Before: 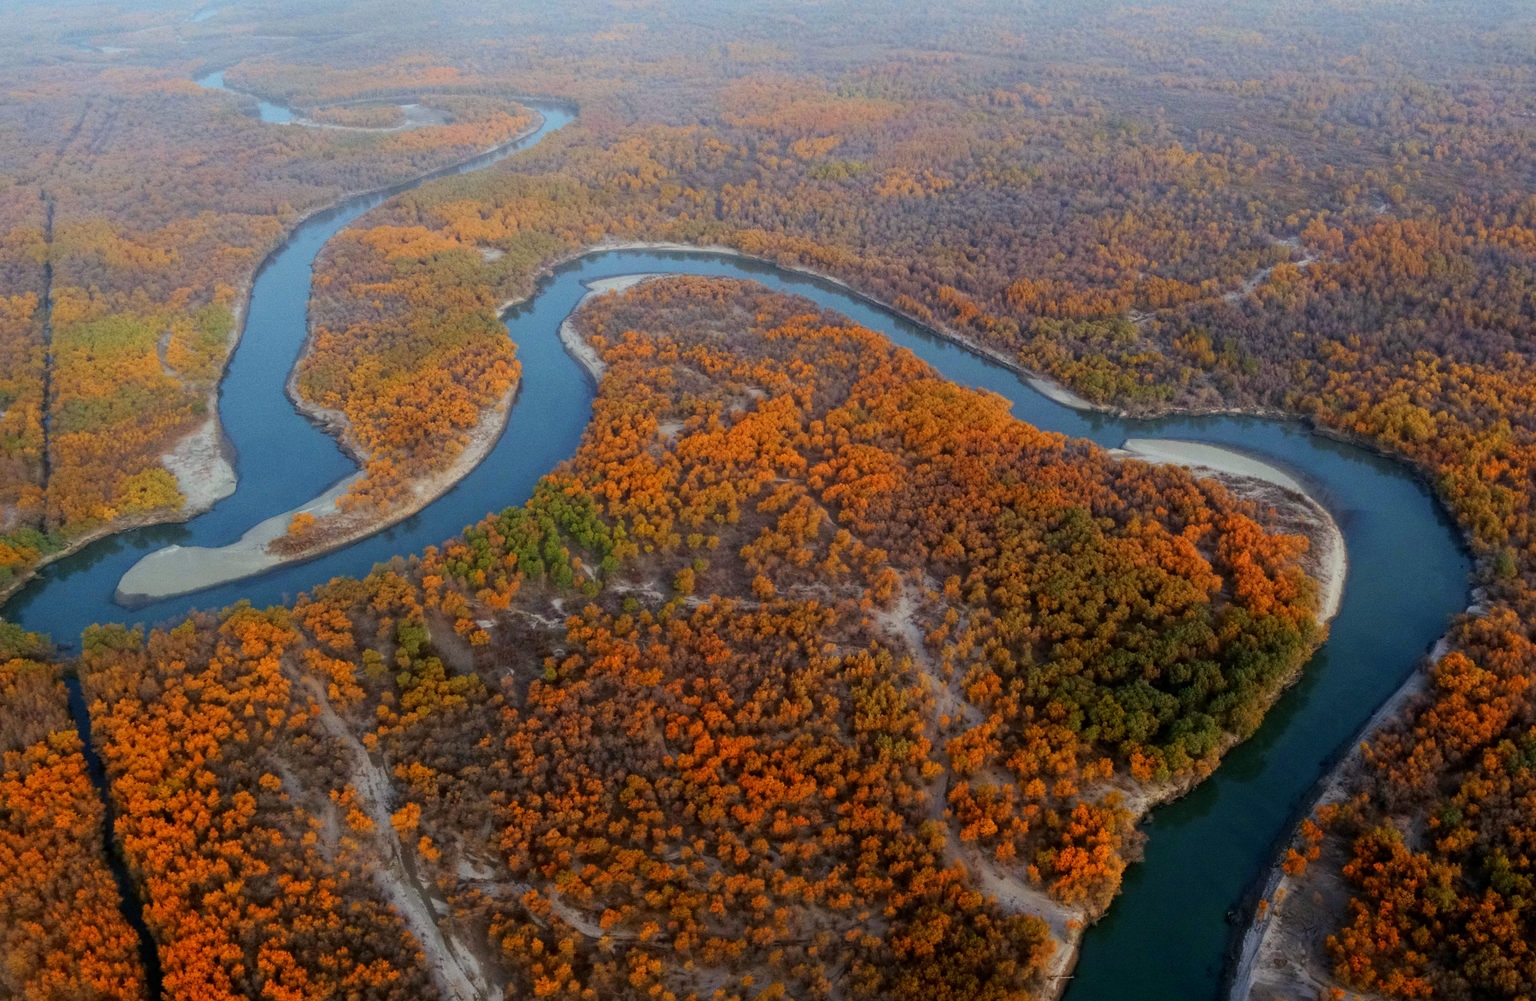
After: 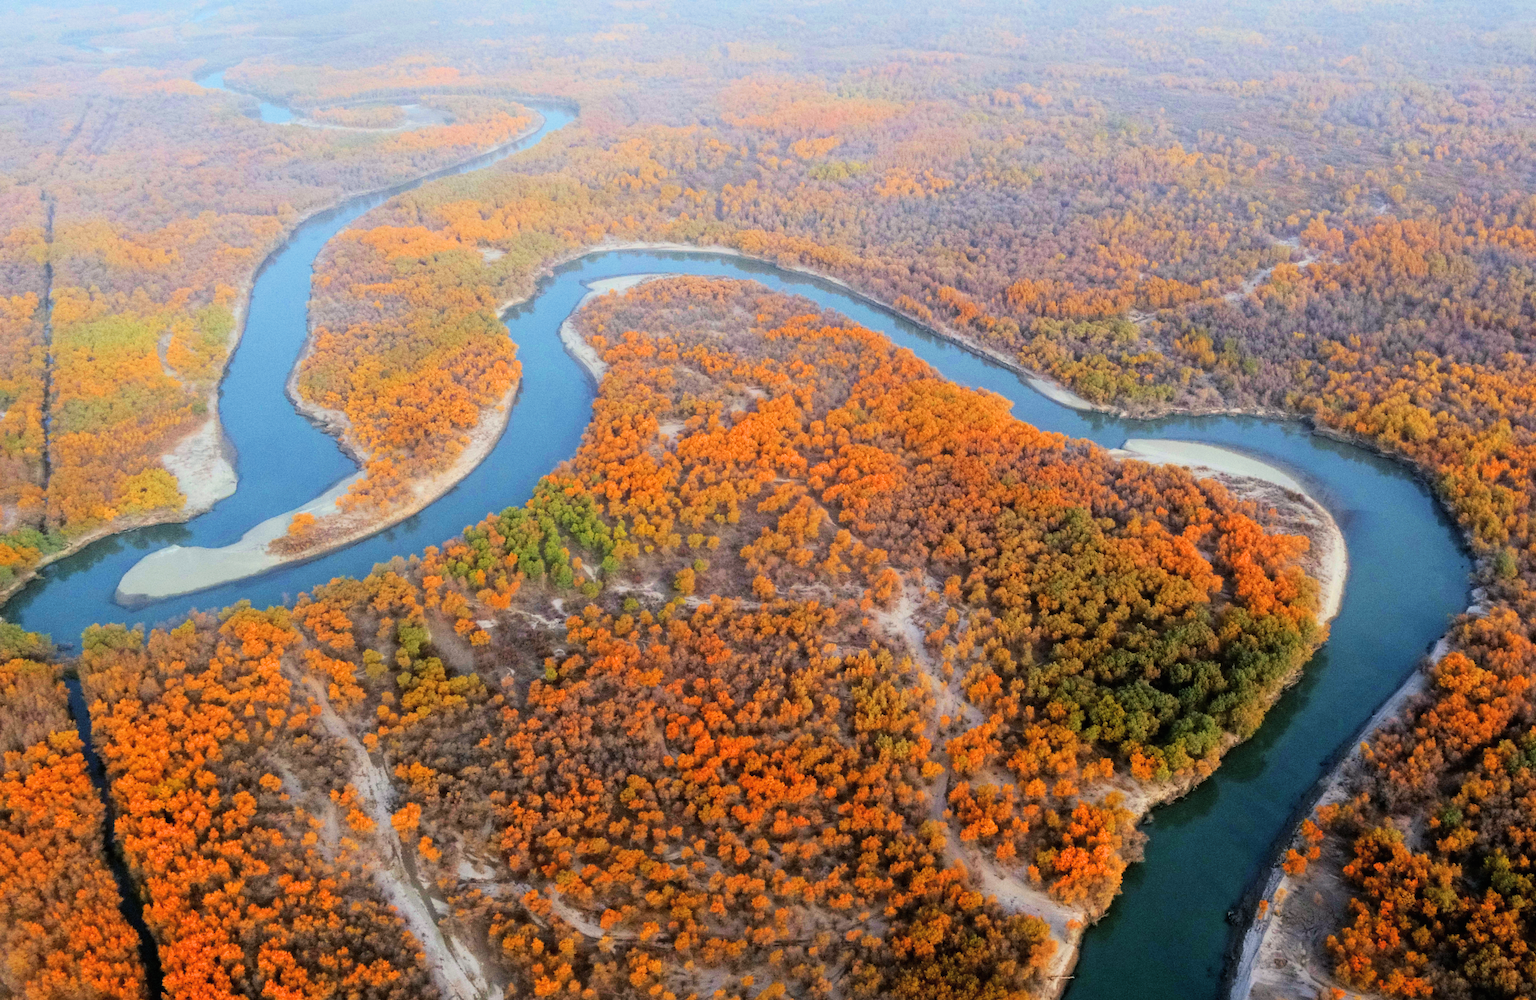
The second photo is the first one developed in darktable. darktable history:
exposure: black level correction -0.002, exposure 1.33 EV, compensate highlight preservation false
filmic rgb: black relative exposure -7.65 EV, white relative exposure 4.56 EV, hardness 3.61, color science v6 (2022)
levels: black 0.082%
